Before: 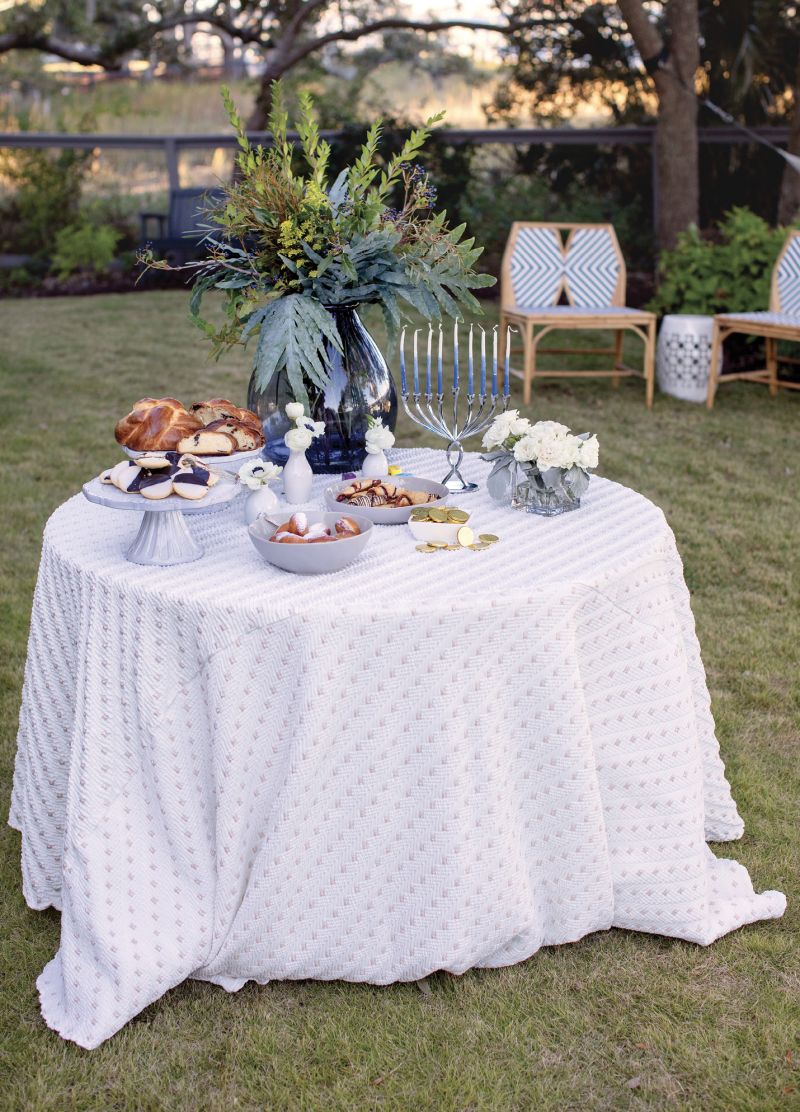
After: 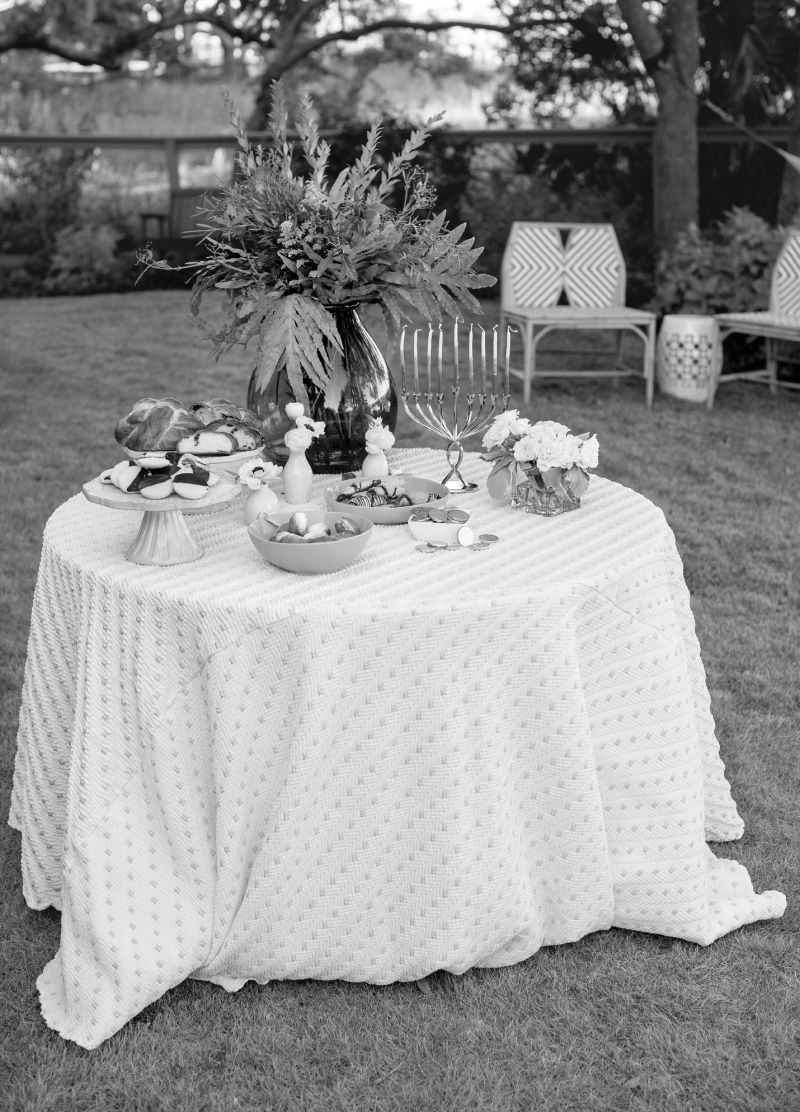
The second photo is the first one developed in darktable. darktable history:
monochrome: on, module defaults
color correction: highlights a* -0.137, highlights b* -5.91, shadows a* -0.137, shadows b* -0.137
